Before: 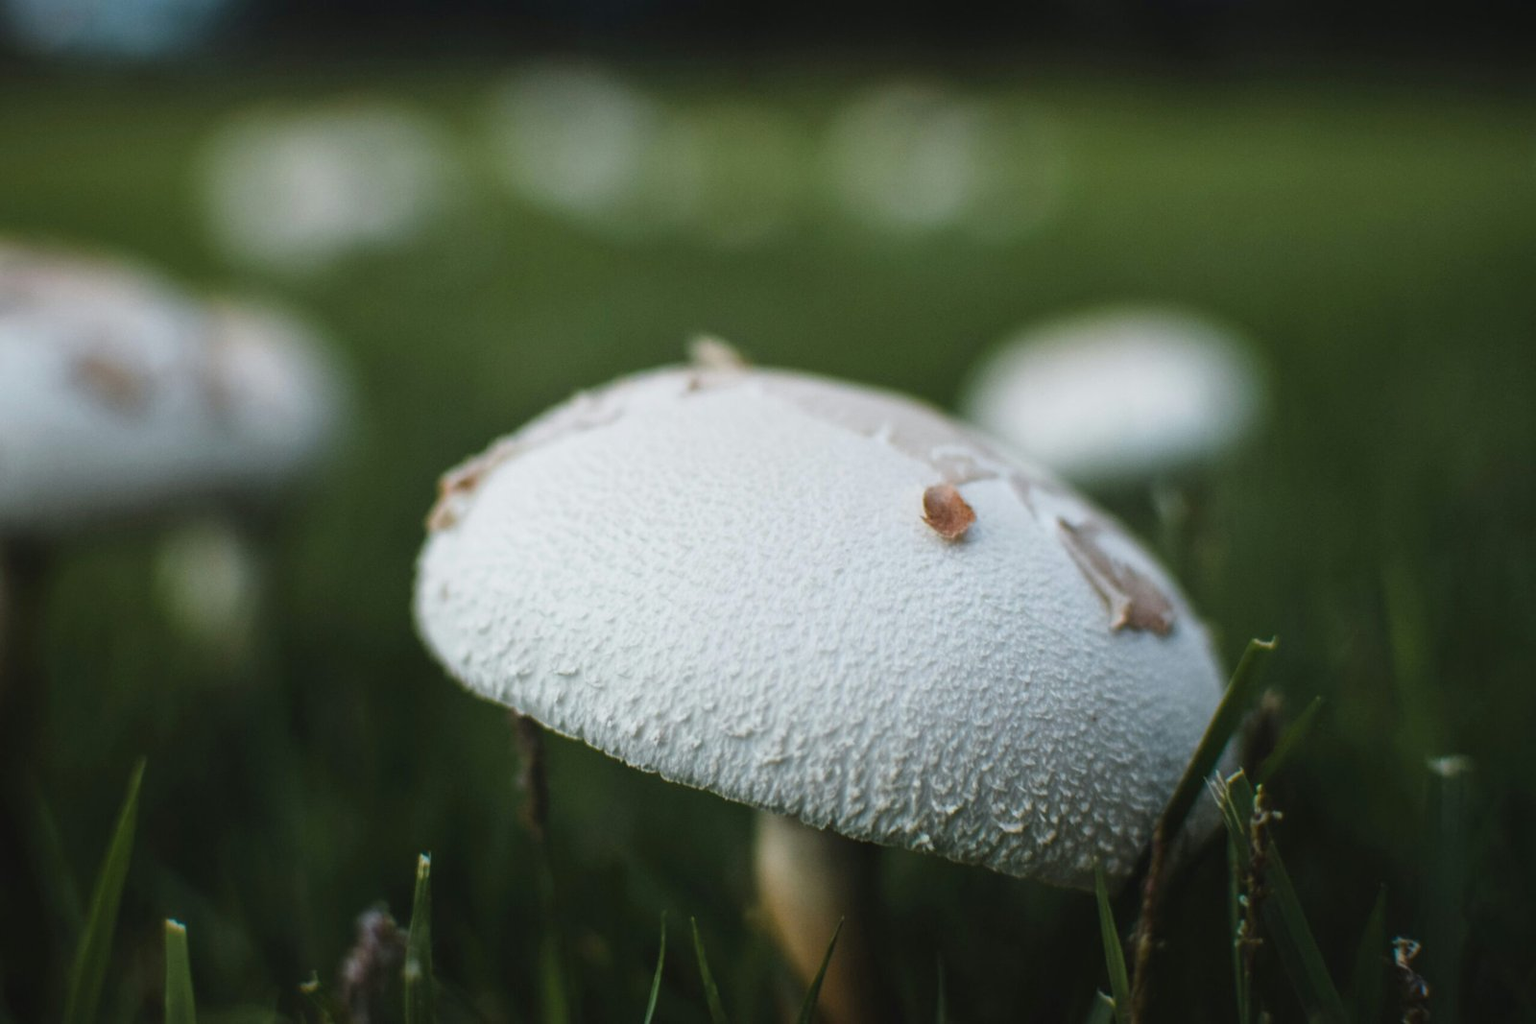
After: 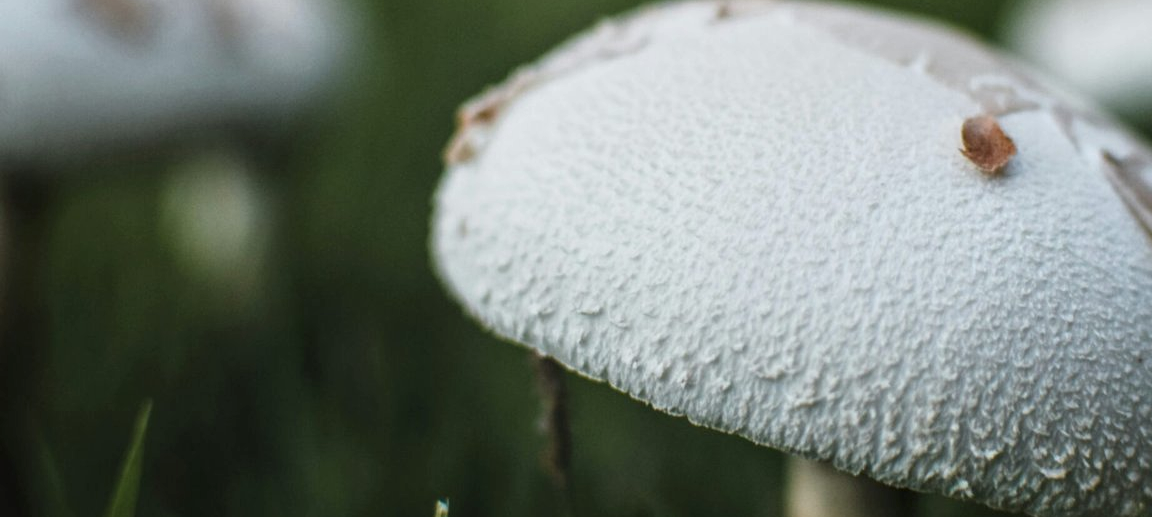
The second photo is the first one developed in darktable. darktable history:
crop: top 36.498%, right 27.964%, bottom 14.995%
local contrast: detail 130%
